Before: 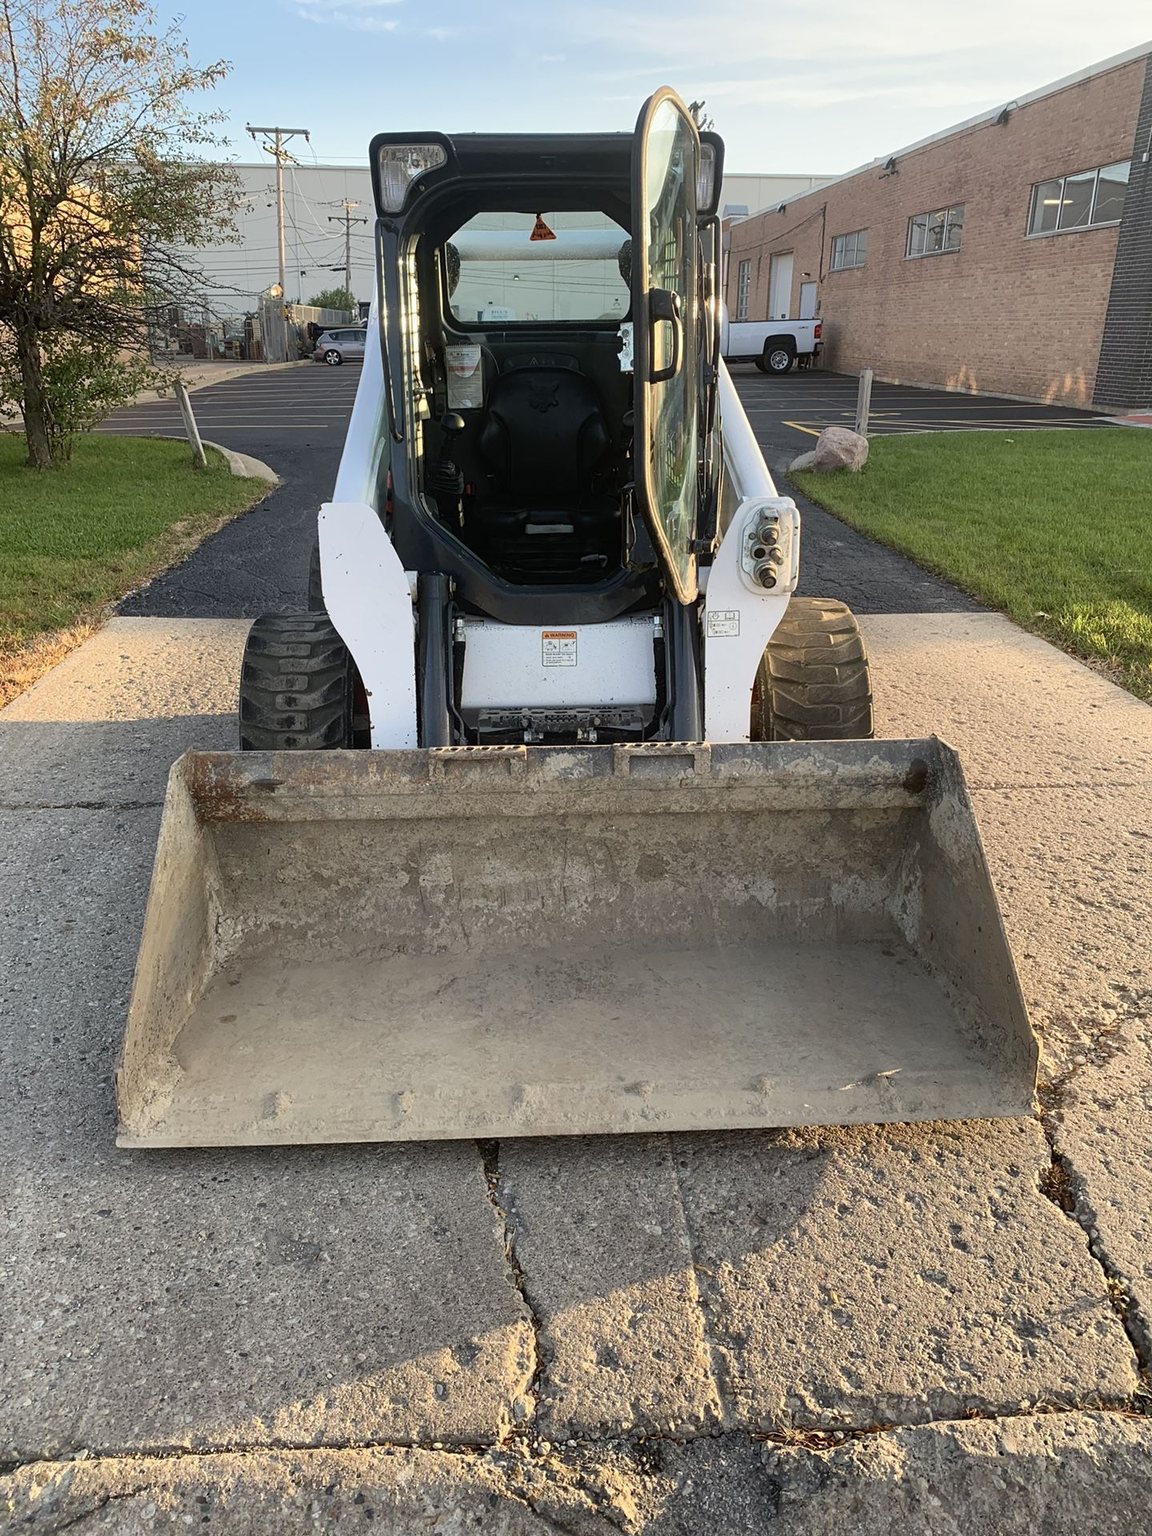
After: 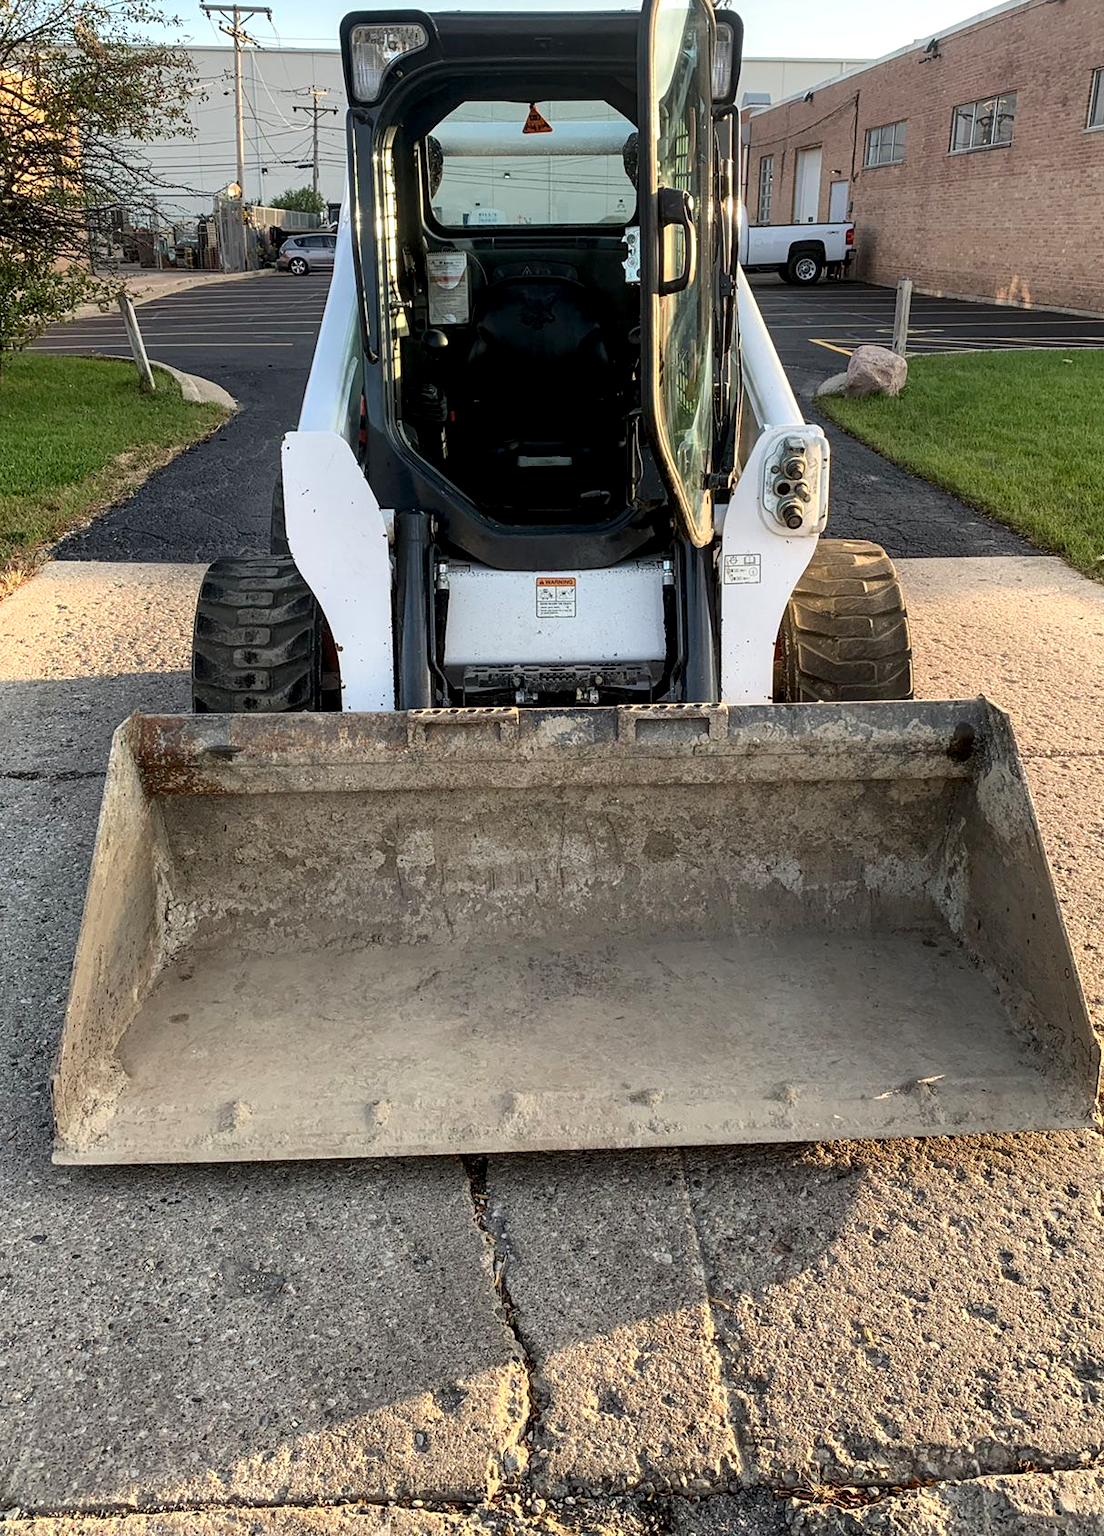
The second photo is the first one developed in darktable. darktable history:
crop: left 6.166%, top 8.038%, right 9.527%, bottom 3.963%
local contrast: detail 135%, midtone range 0.747
